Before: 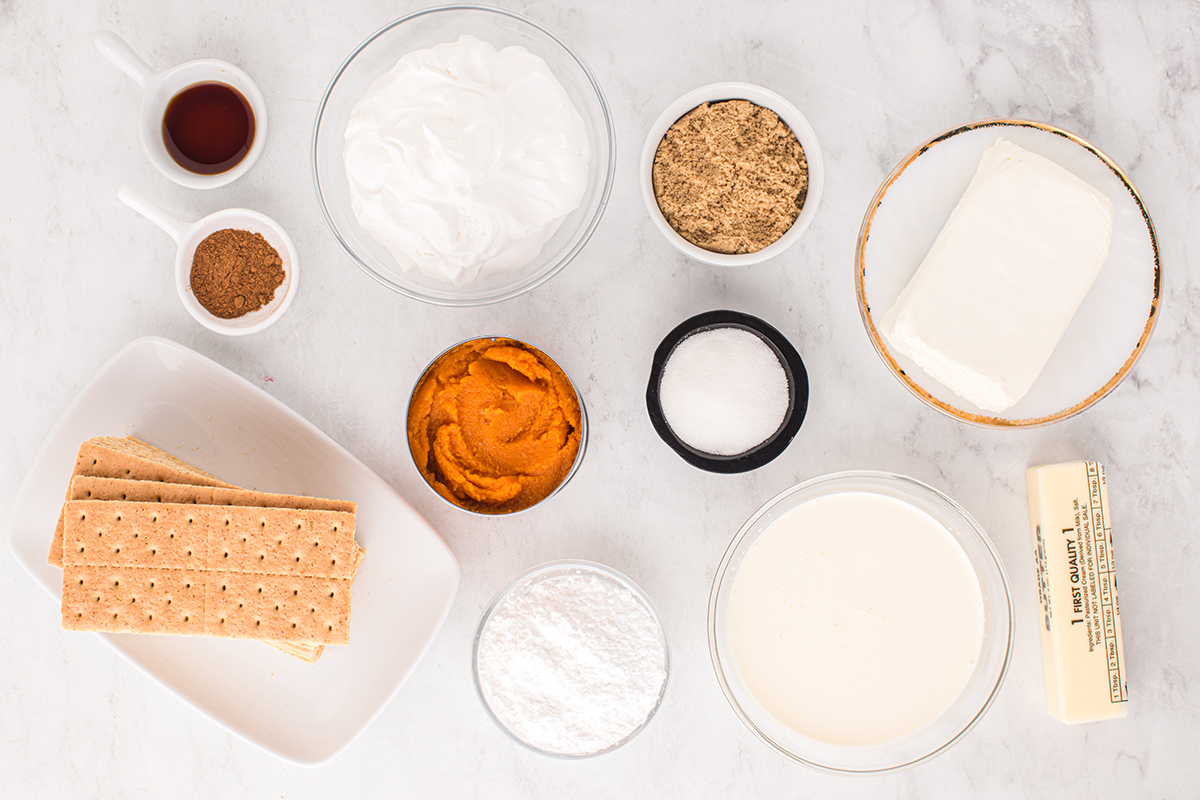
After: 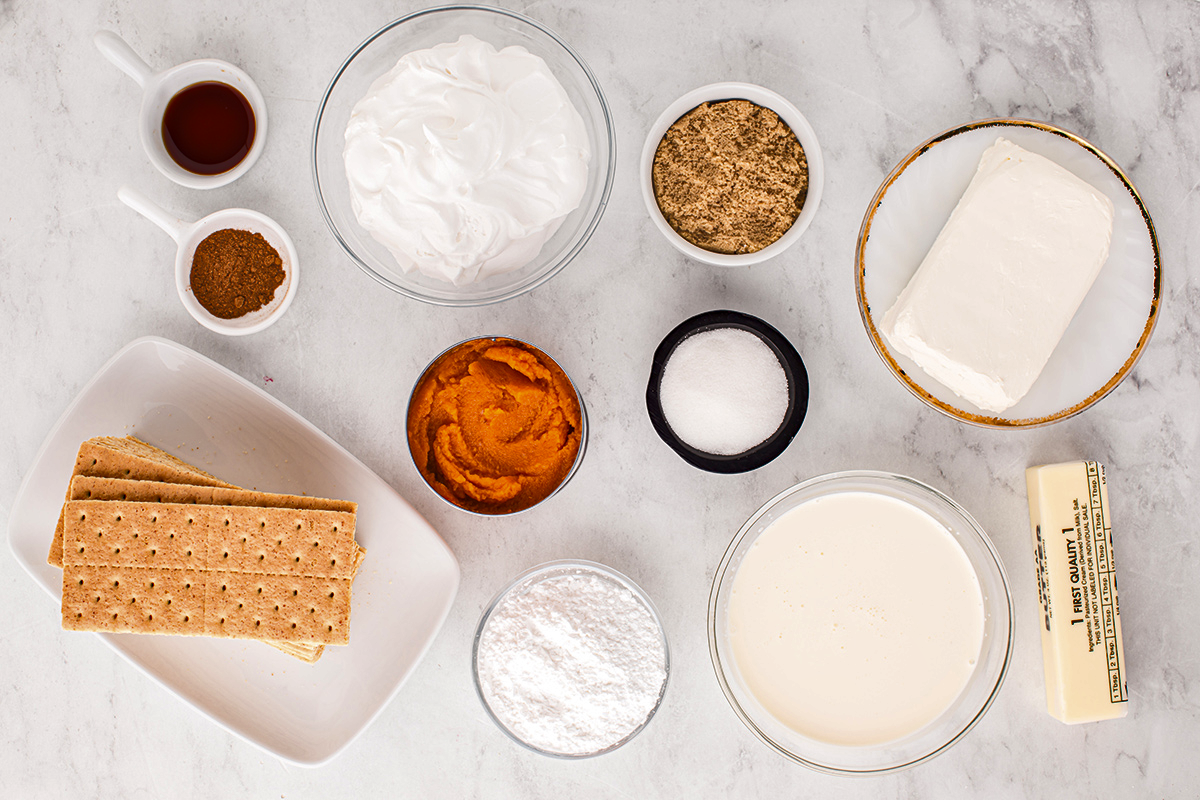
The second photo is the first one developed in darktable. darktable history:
shadows and highlights: highlights color adjustment 46.4%, low approximation 0.01, soften with gaussian
haze removal: strength 0.279, distance 0.252, adaptive false
